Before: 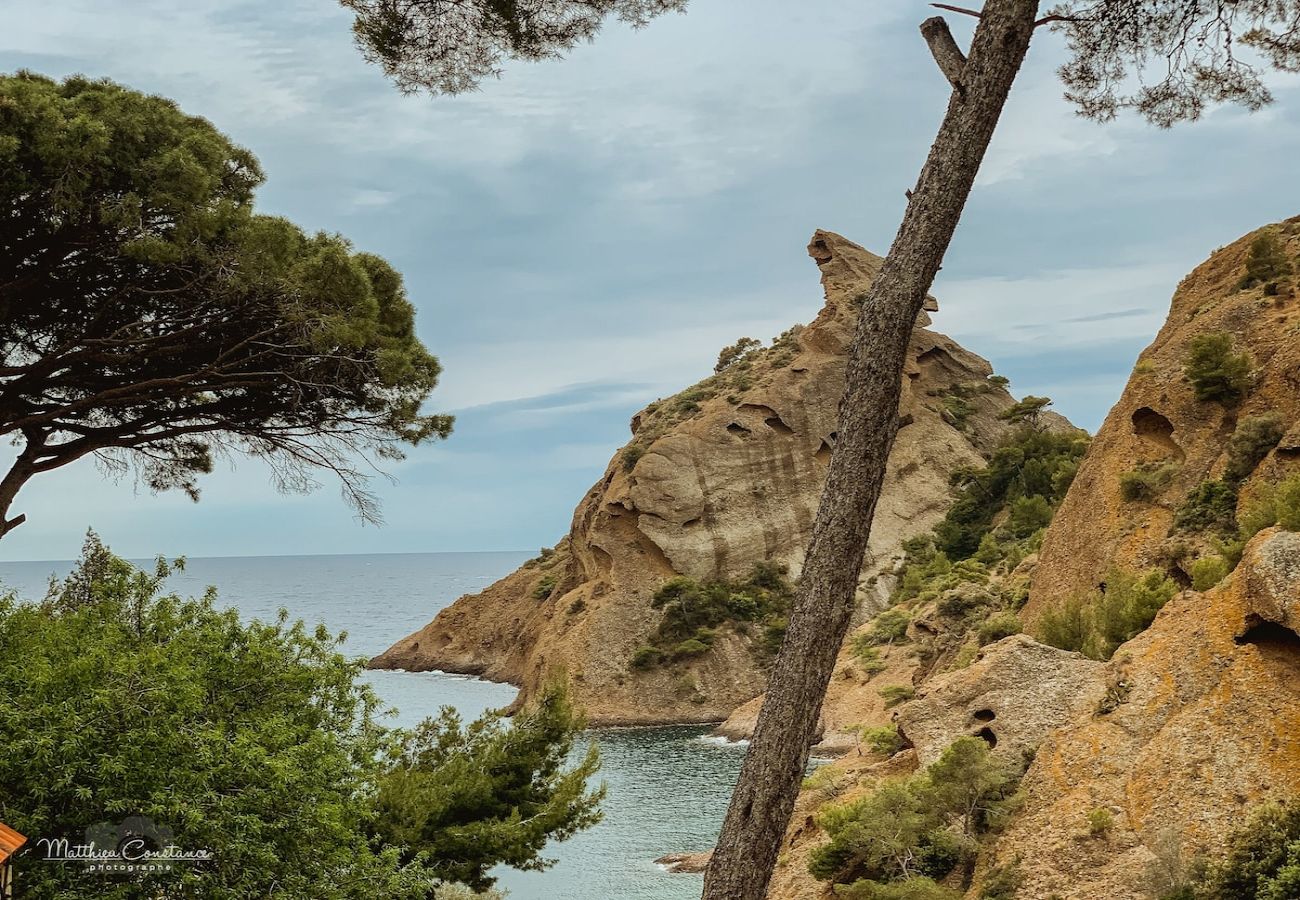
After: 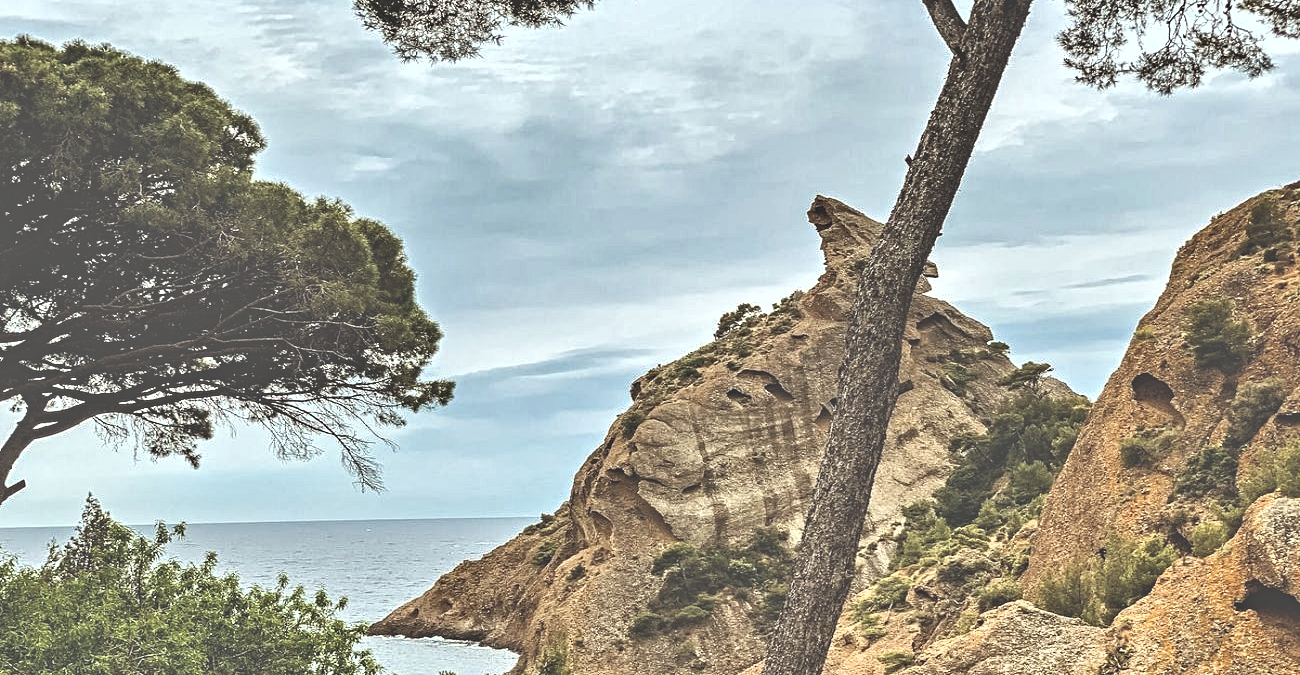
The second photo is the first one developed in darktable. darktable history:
shadows and highlights: highlights color adjustment 0%, low approximation 0.01, soften with gaussian
exposure: black level correction -0.071, exposure 0.5 EV, compensate highlight preservation false
crop: top 3.857%, bottom 21.132%
contrast equalizer: octaves 7, y [[0.5, 0.542, 0.583, 0.625, 0.667, 0.708], [0.5 ×6], [0.5 ×6], [0 ×6], [0 ×6]]
